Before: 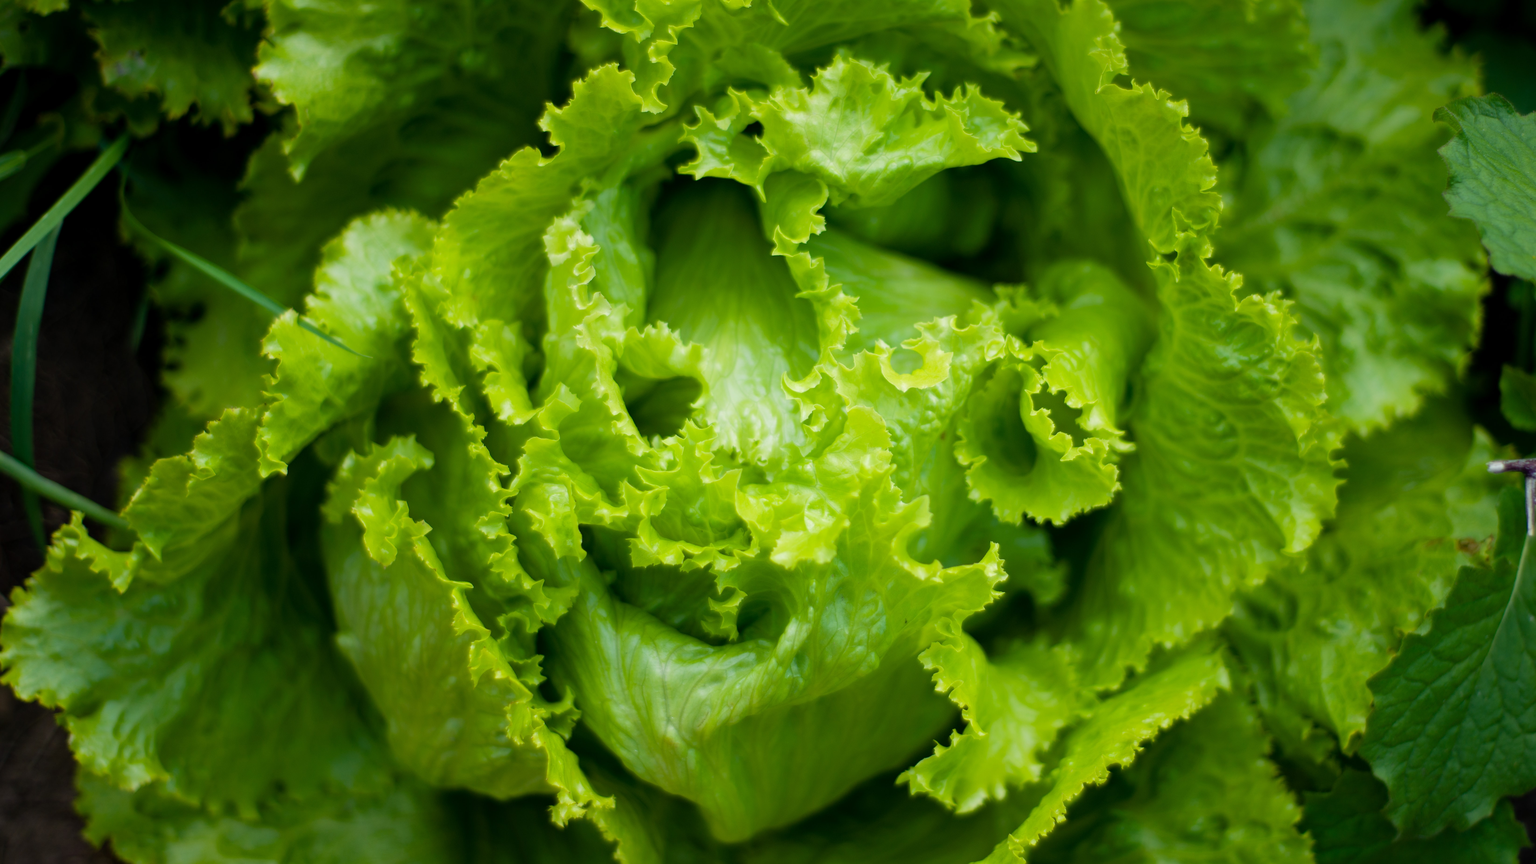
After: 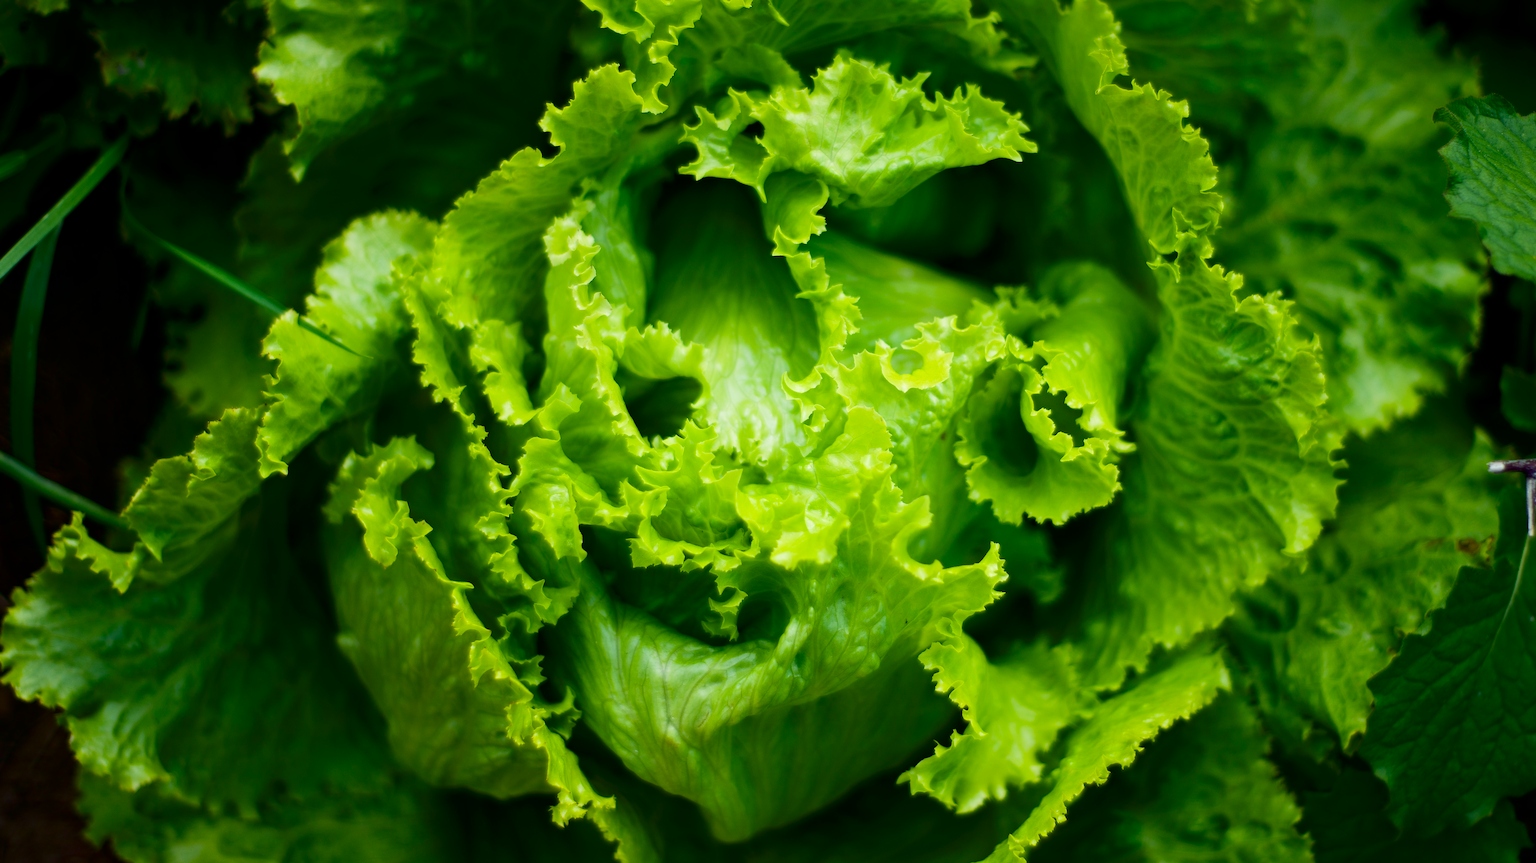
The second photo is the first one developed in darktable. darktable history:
sharpen: on, module defaults
contrast brightness saturation: contrast 0.213, brightness -0.109, saturation 0.211
